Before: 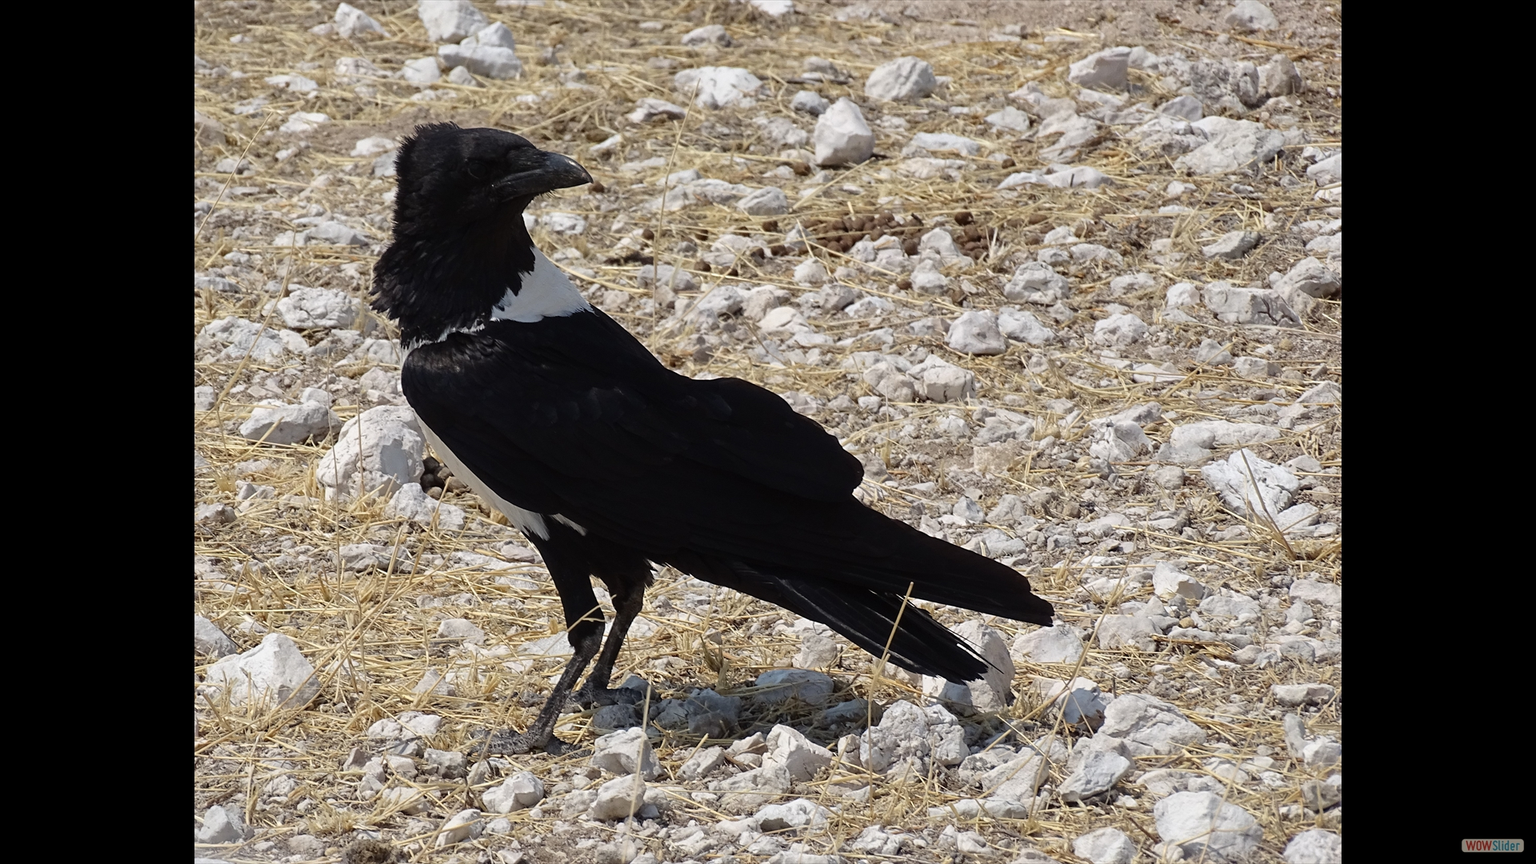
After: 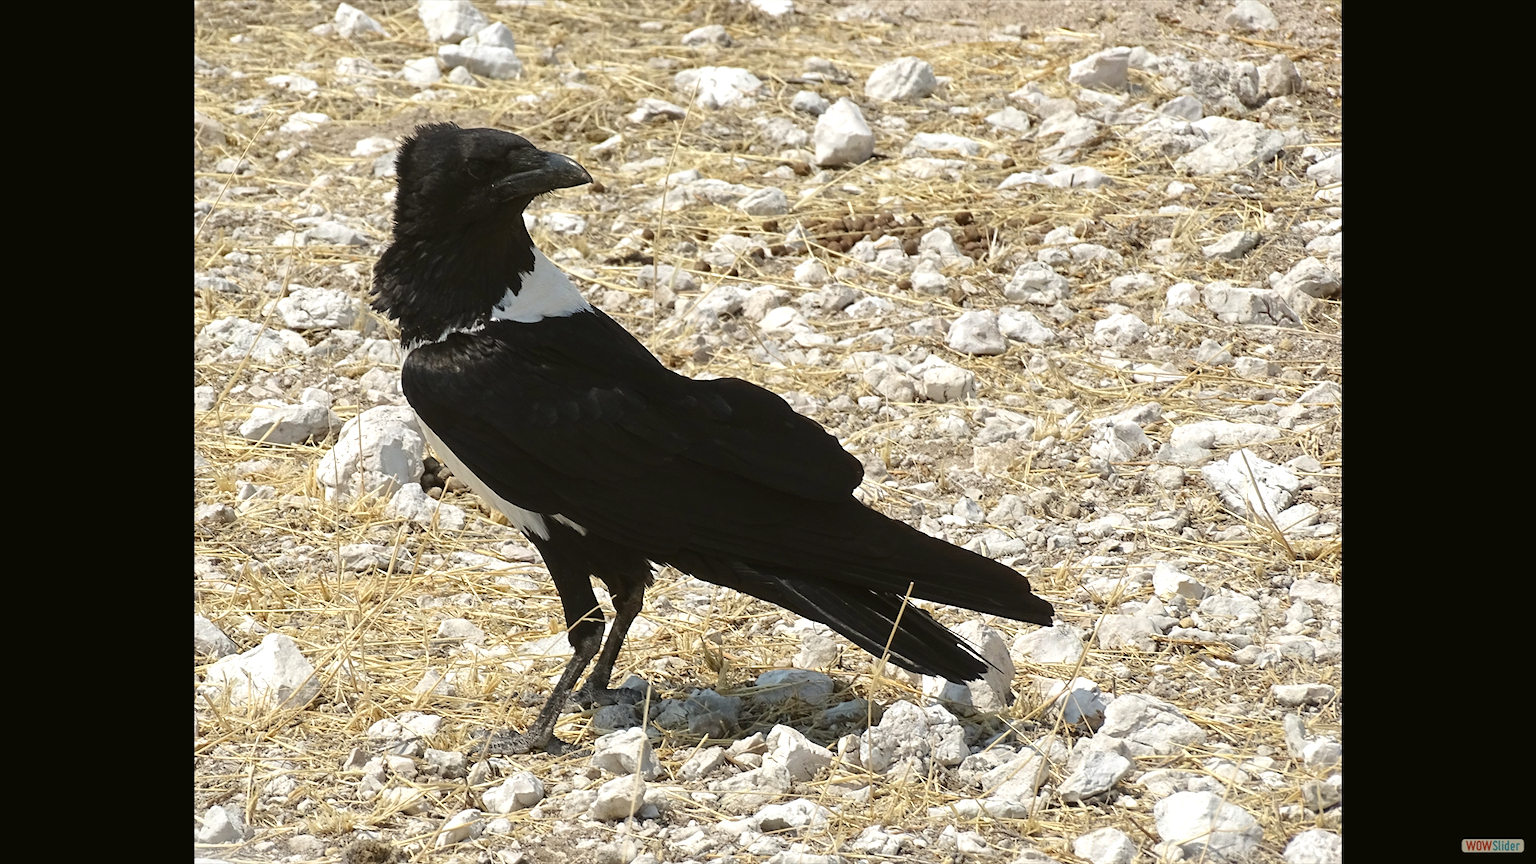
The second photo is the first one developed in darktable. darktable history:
color balance: mode lift, gamma, gain (sRGB), lift [1.04, 1, 1, 0.97], gamma [1.01, 1, 1, 0.97], gain [0.96, 1, 1, 0.97]
exposure: exposure 0.64 EV, compensate highlight preservation false
